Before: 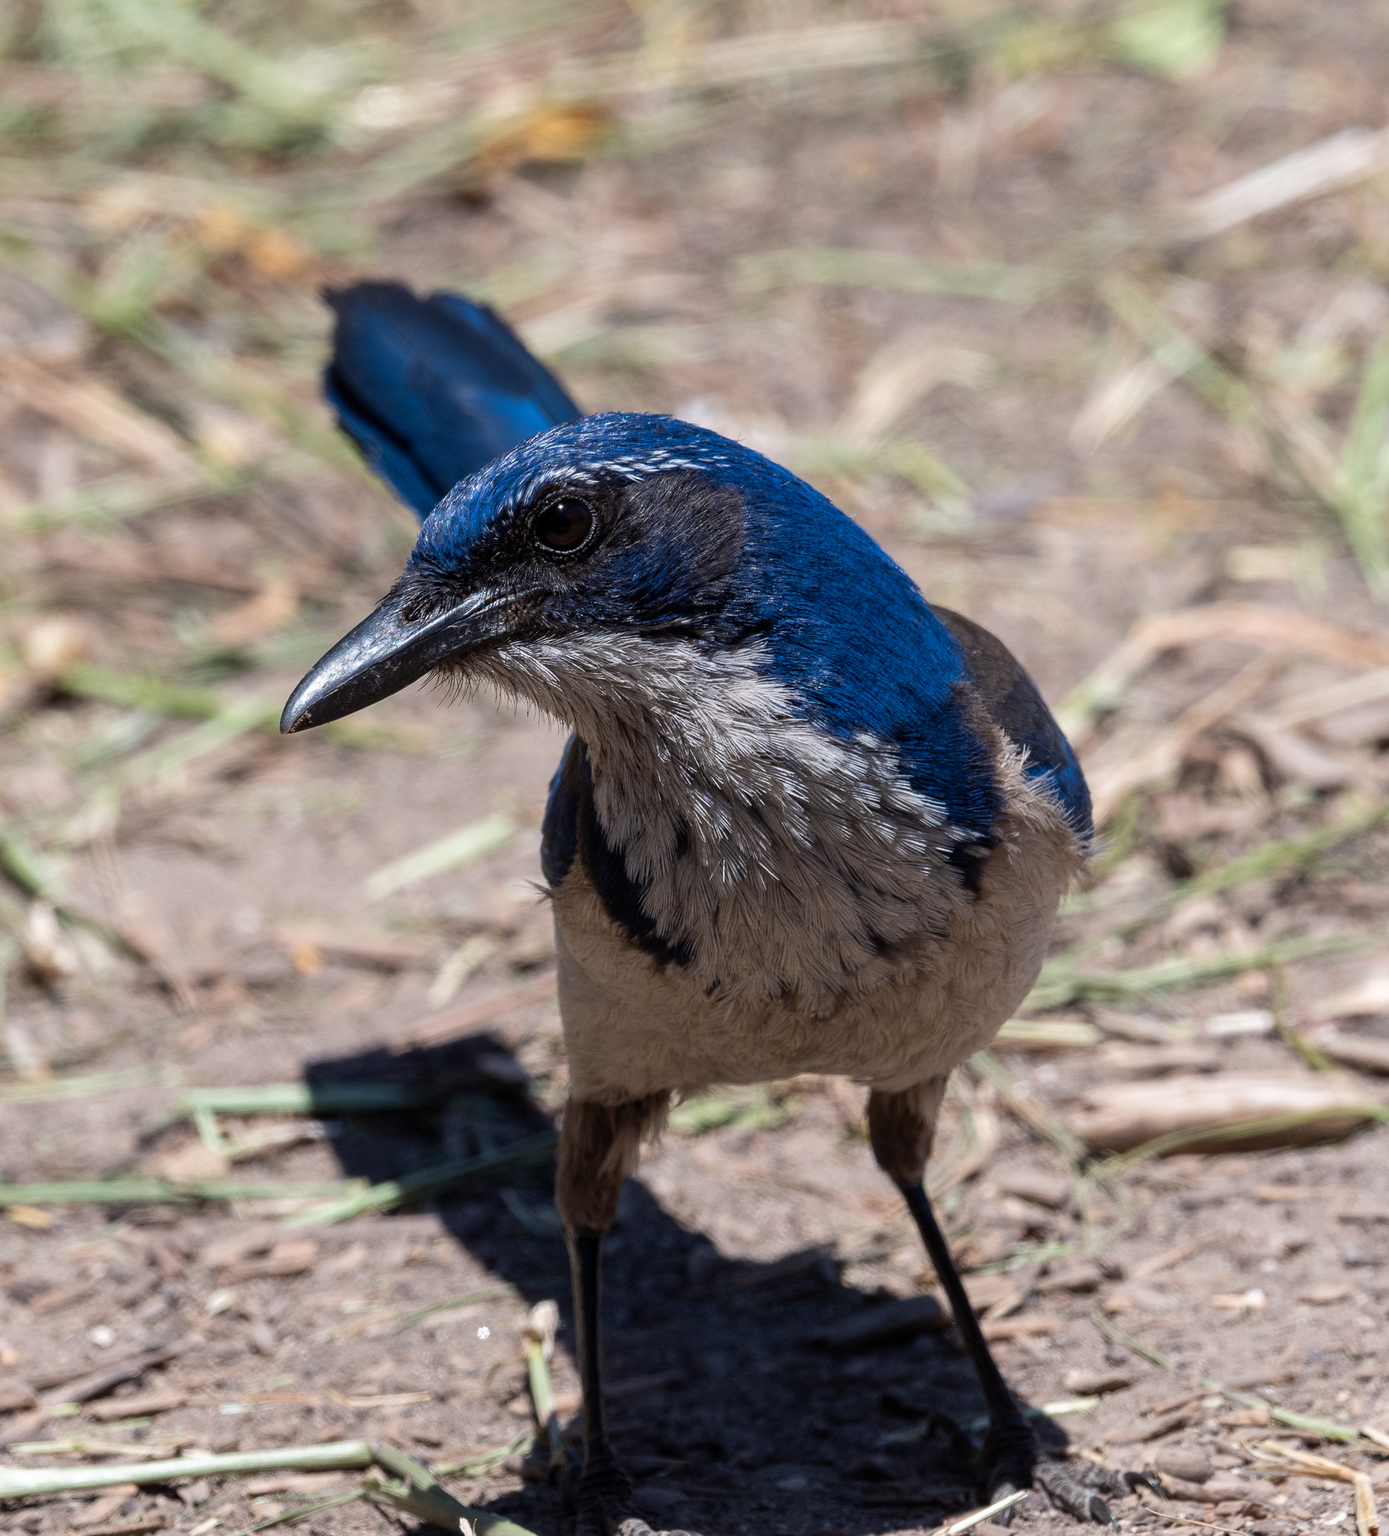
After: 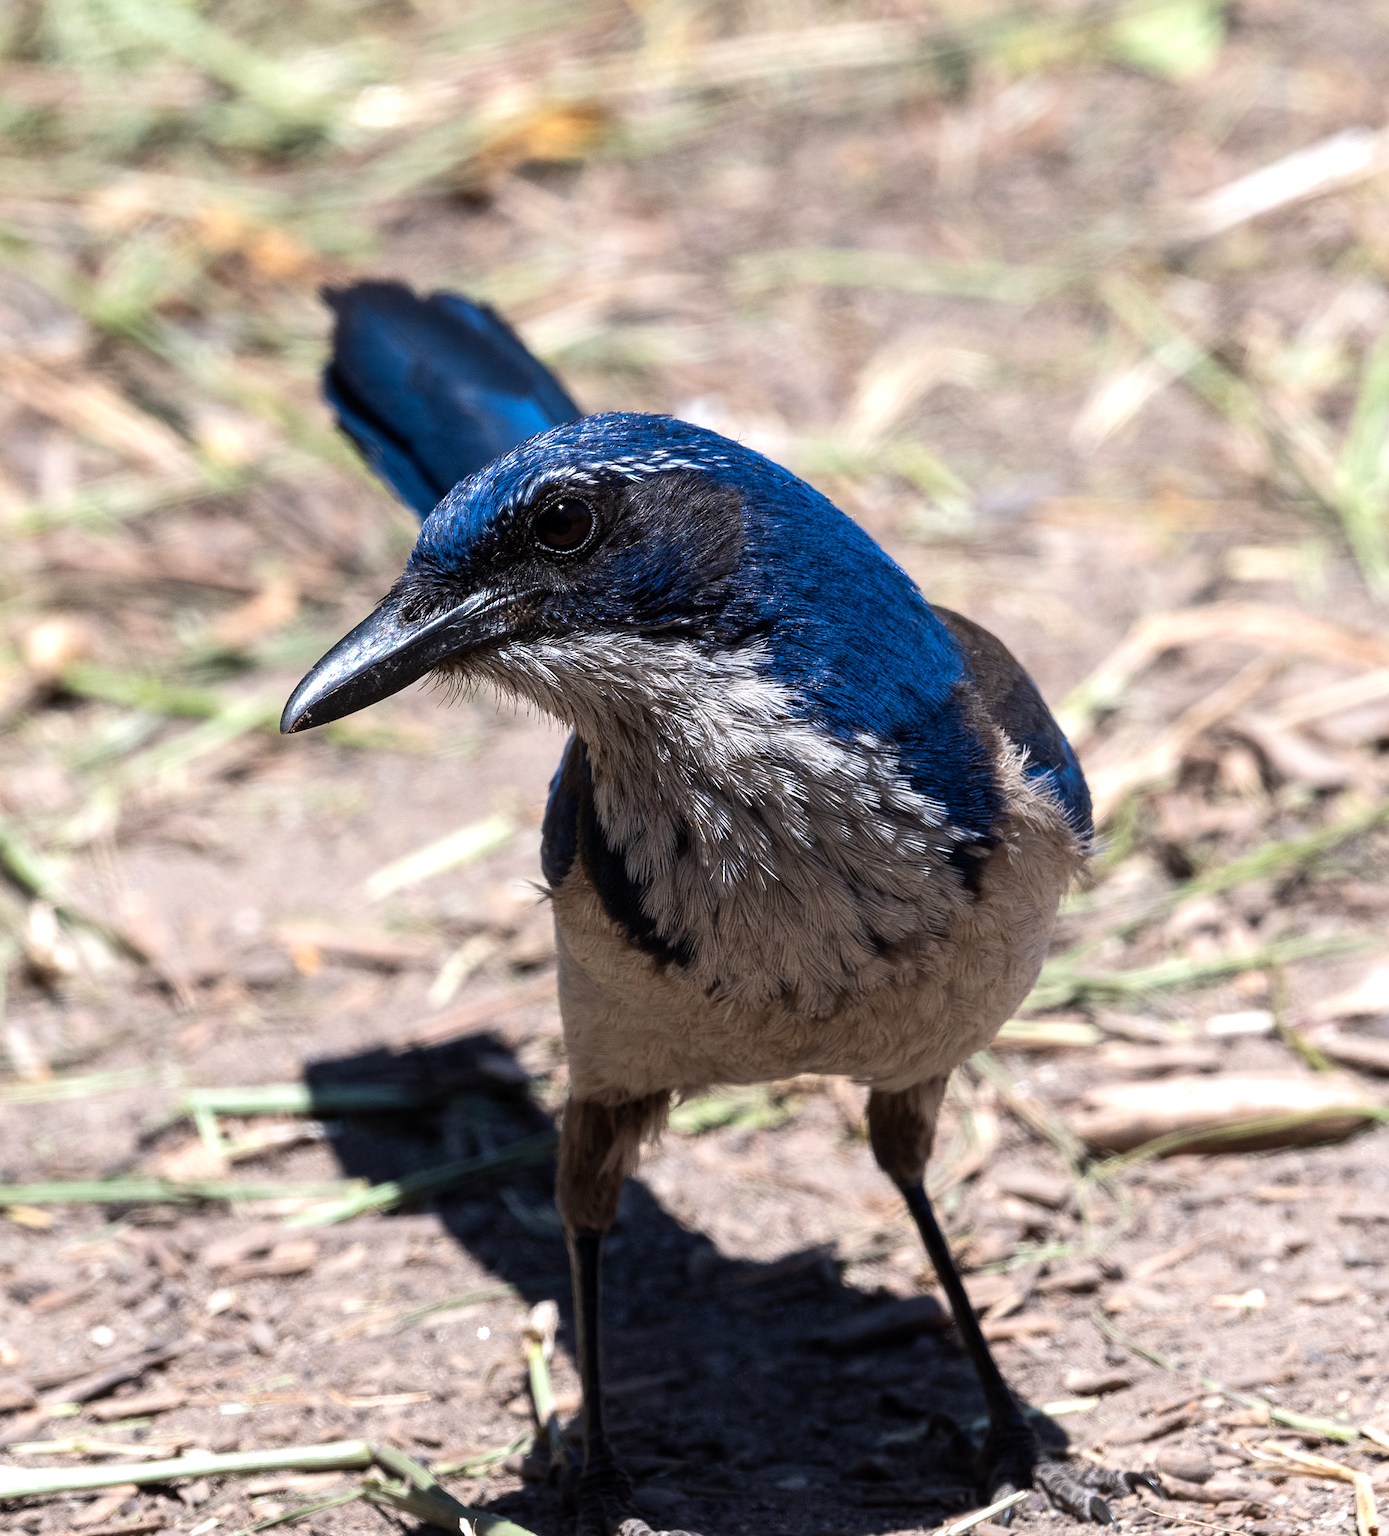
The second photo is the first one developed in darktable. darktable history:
tone equalizer: -8 EV -0.416 EV, -7 EV -0.369 EV, -6 EV -0.317 EV, -5 EV -0.224 EV, -3 EV 0.198 EV, -2 EV 0.356 EV, -1 EV 0.364 EV, +0 EV 0.437 EV, edges refinement/feathering 500, mask exposure compensation -1.57 EV, preserve details no
exposure: exposure 0.211 EV, compensate highlight preservation false
